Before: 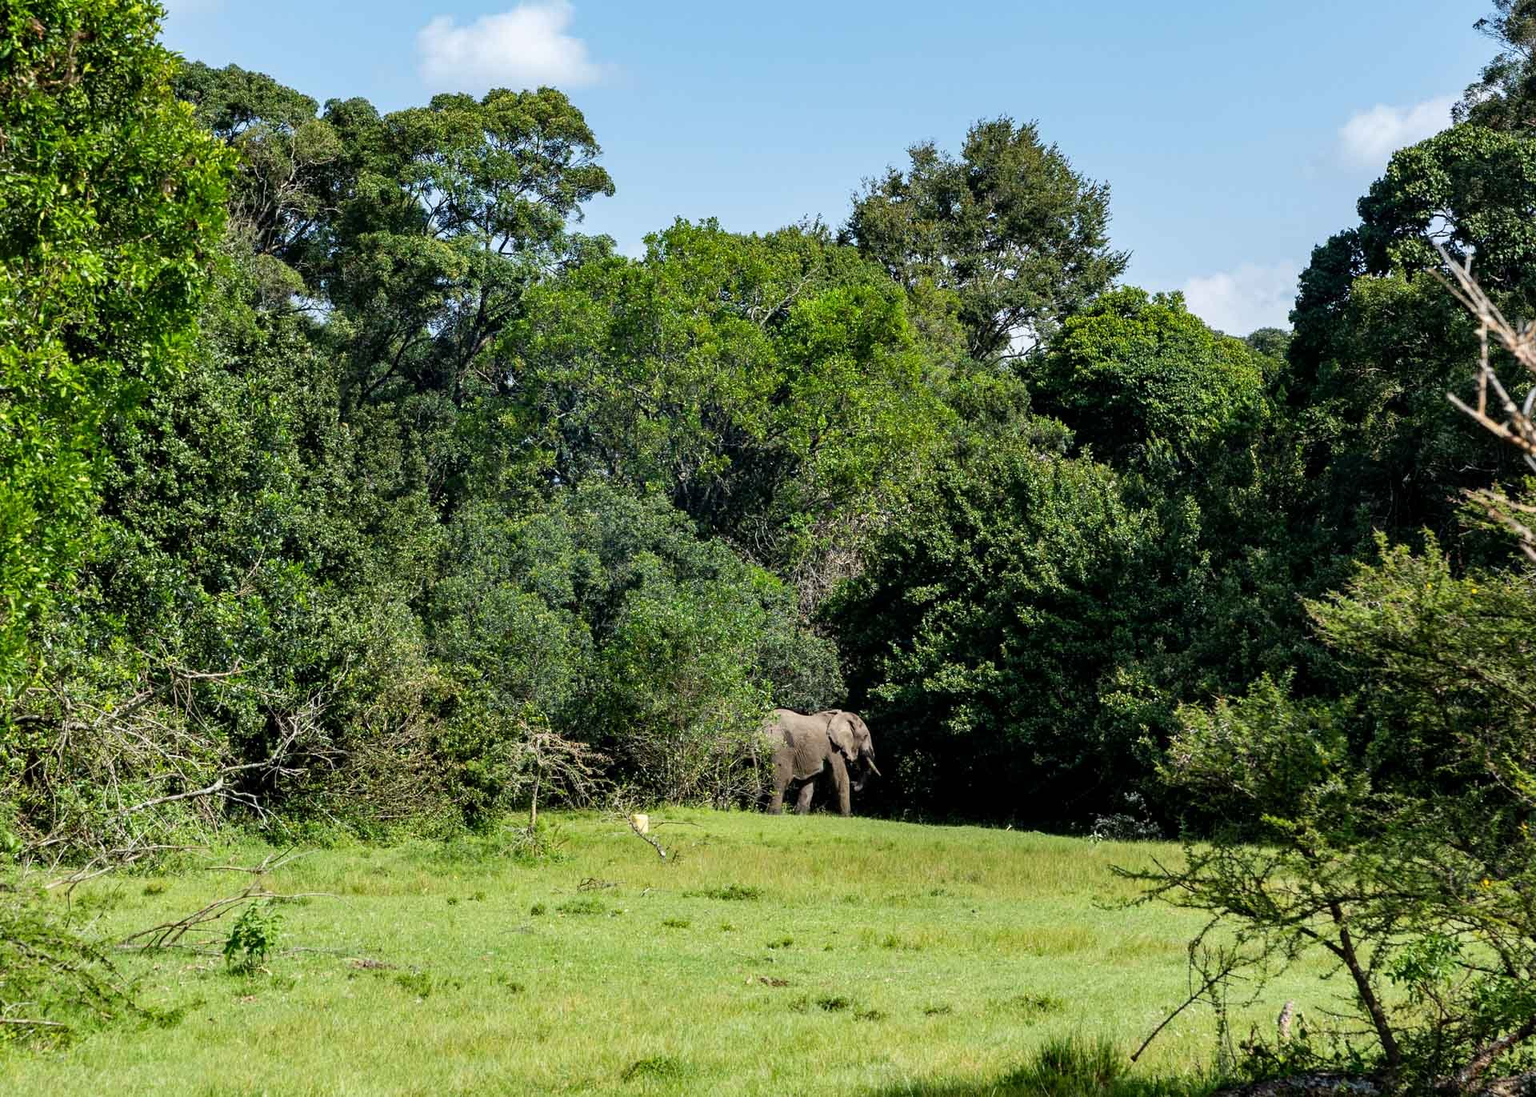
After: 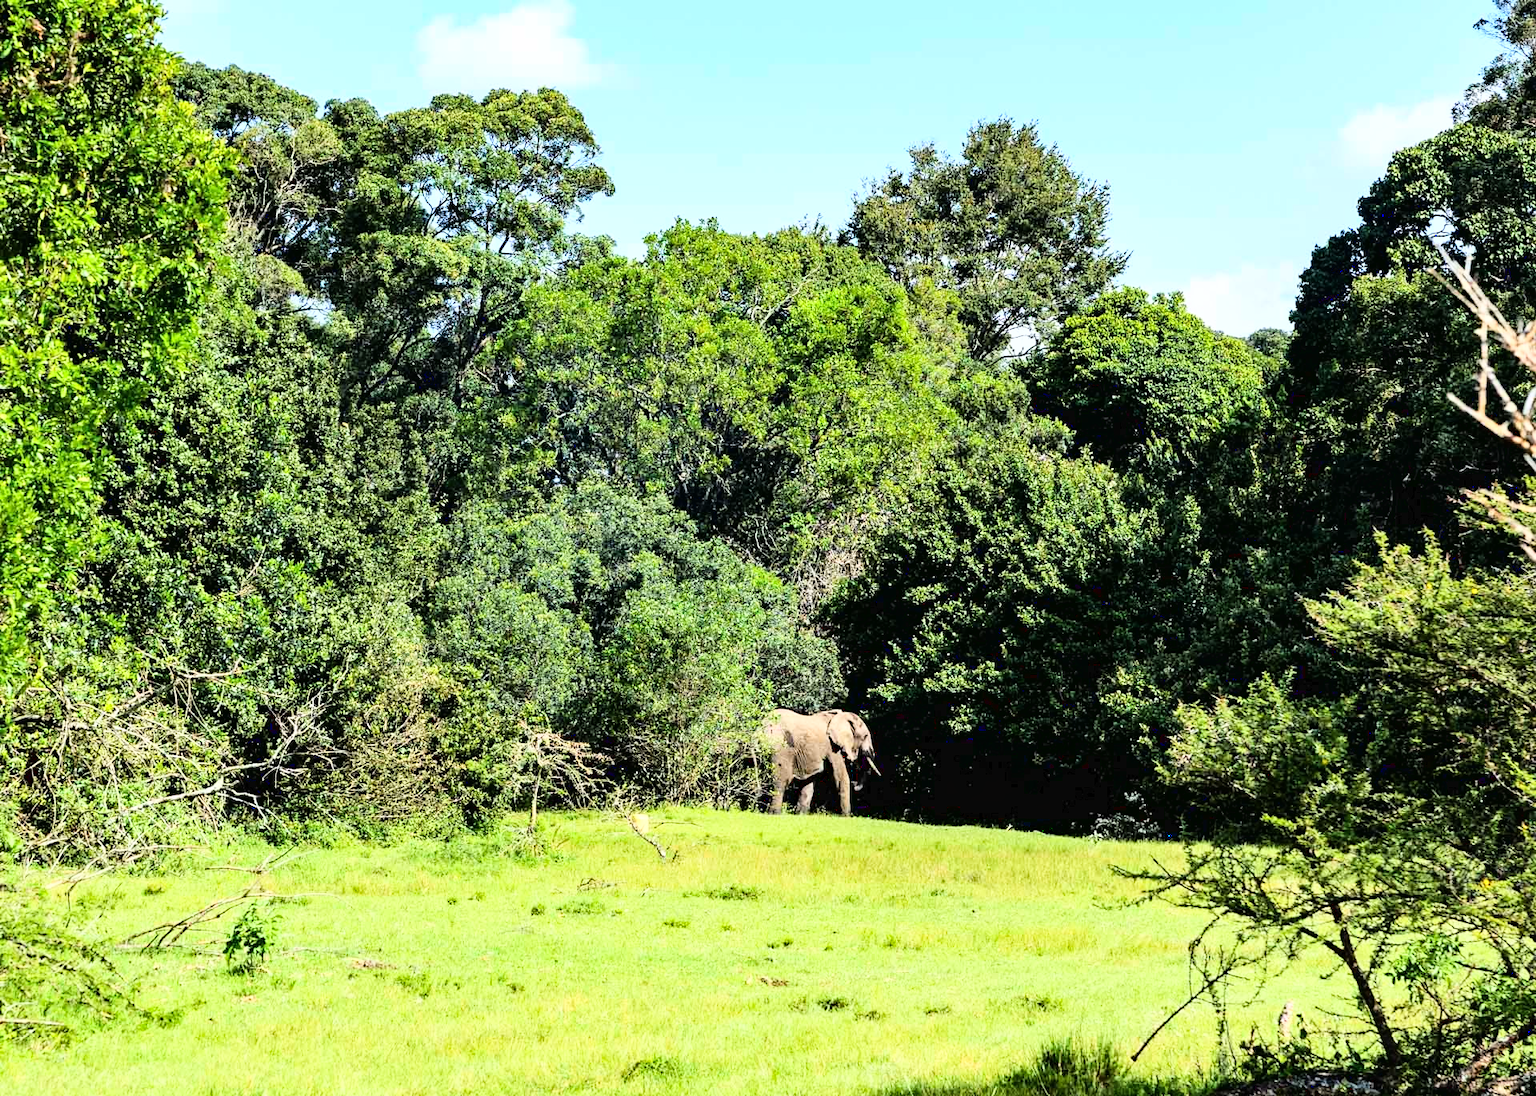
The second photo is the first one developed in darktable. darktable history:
haze removal: compatibility mode true, adaptive false
base curve: curves: ch0 [(0, 0.003) (0.001, 0.002) (0.006, 0.004) (0.02, 0.022) (0.048, 0.086) (0.094, 0.234) (0.162, 0.431) (0.258, 0.629) (0.385, 0.8) (0.548, 0.918) (0.751, 0.988) (1, 1)]
